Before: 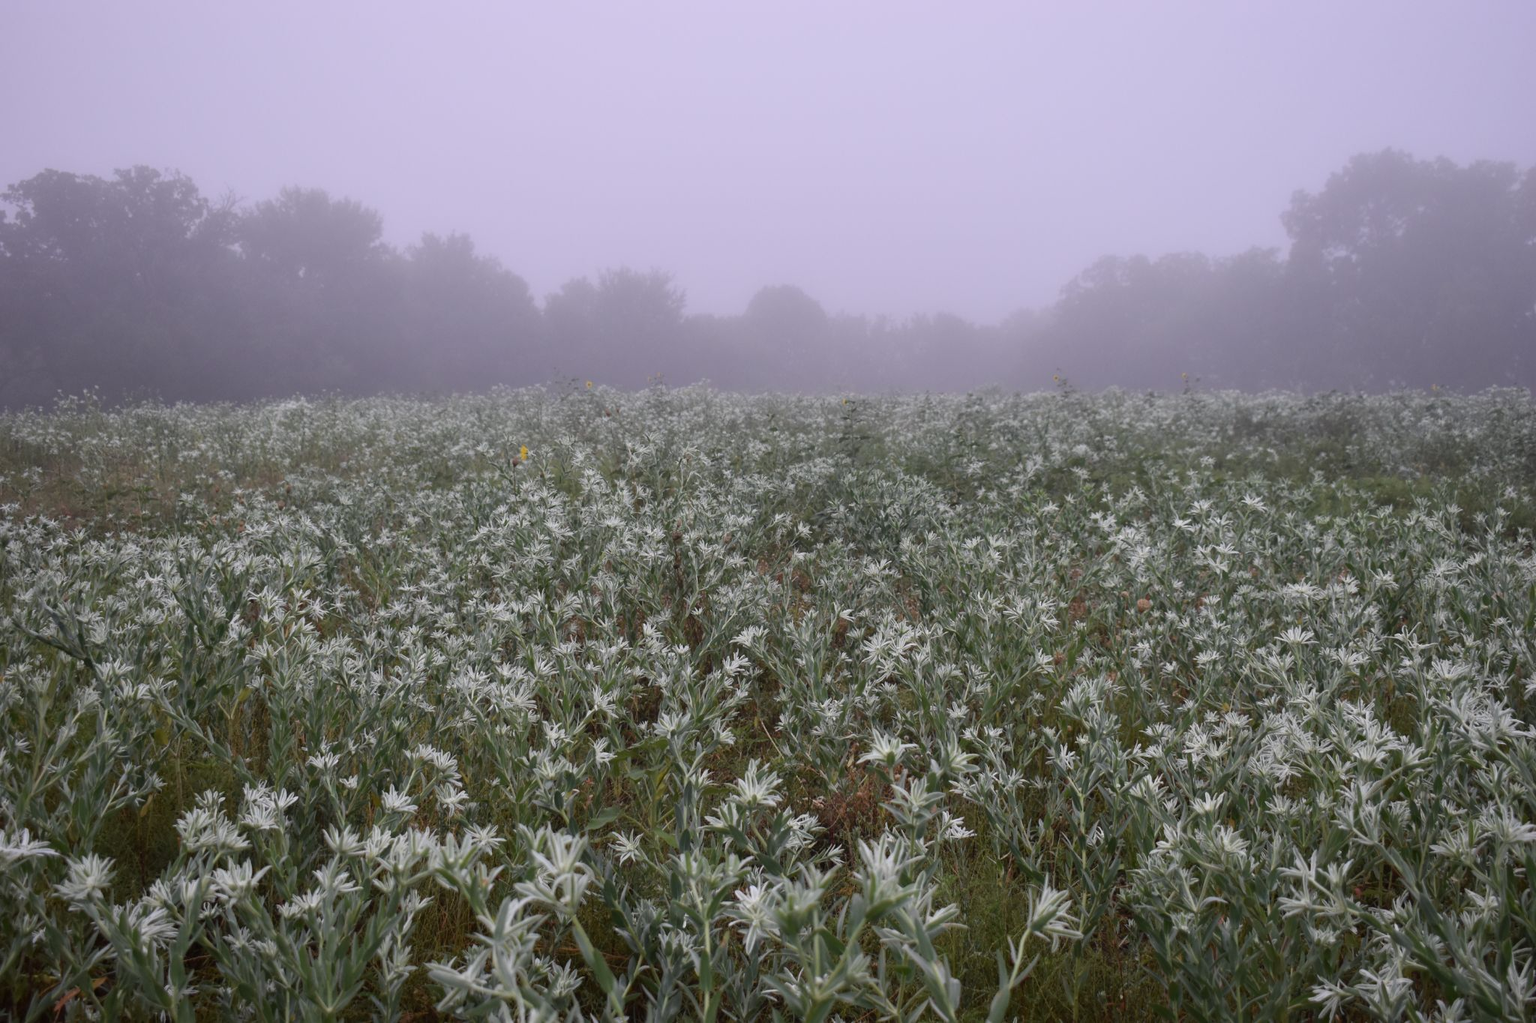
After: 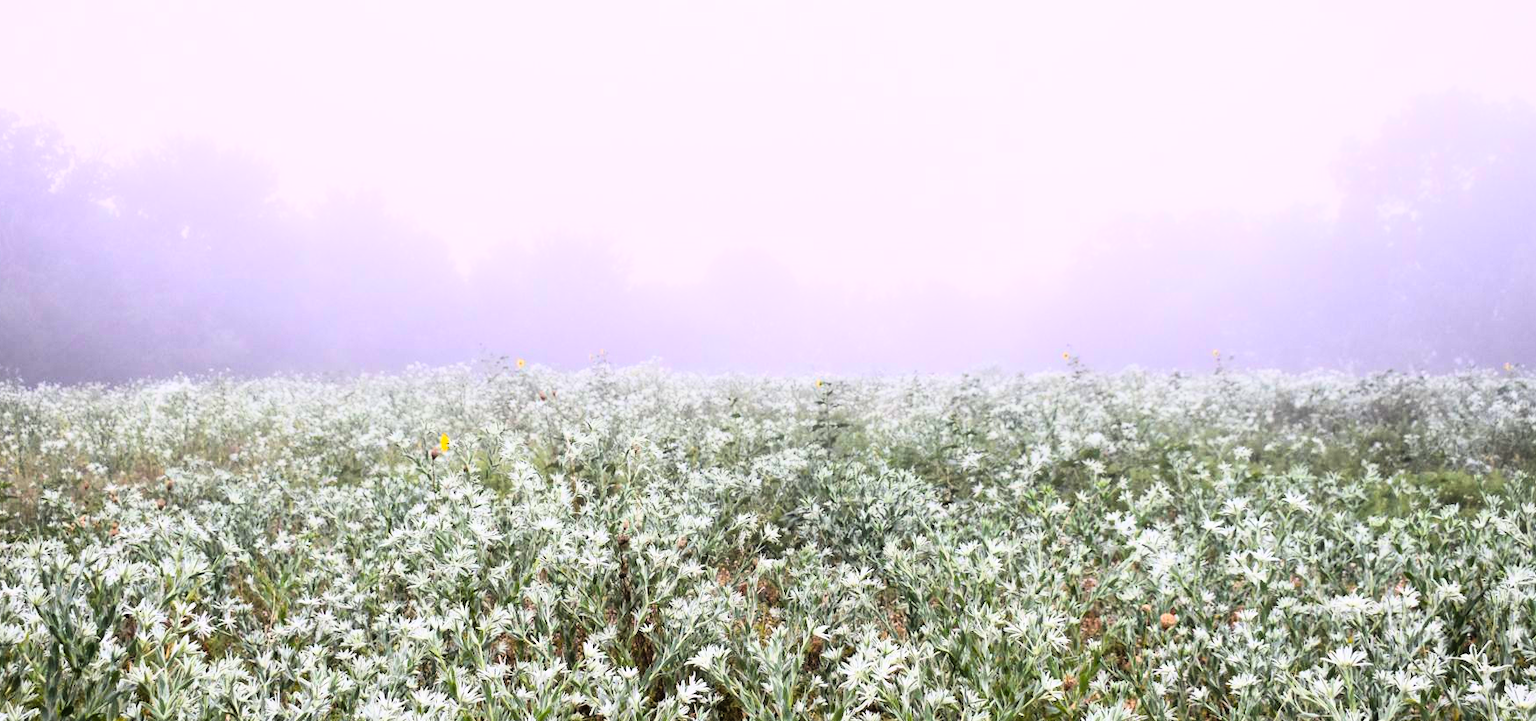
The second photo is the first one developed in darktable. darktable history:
color balance rgb: perceptual saturation grading › global saturation 36%, perceptual brilliance grading › global brilliance 10%, global vibrance 20%
rgb curve: curves: ch0 [(0, 0) (0.21, 0.15) (0.24, 0.21) (0.5, 0.75) (0.75, 0.96) (0.89, 0.99) (1, 1)]; ch1 [(0, 0.02) (0.21, 0.13) (0.25, 0.2) (0.5, 0.67) (0.75, 0.9) (0.89, 0.97) (1, 1)]; ch2 [(0, 0.02) (0.21, 0.13) (0.25, 0.2) (0.5, 0.67) (0.75, 0.9) (0.89, 0.97) (1, 1)], compensate middle gray true
crop and rotate: left 9.345%, top 7.22%, right 4.982%, bottom 32.331%
